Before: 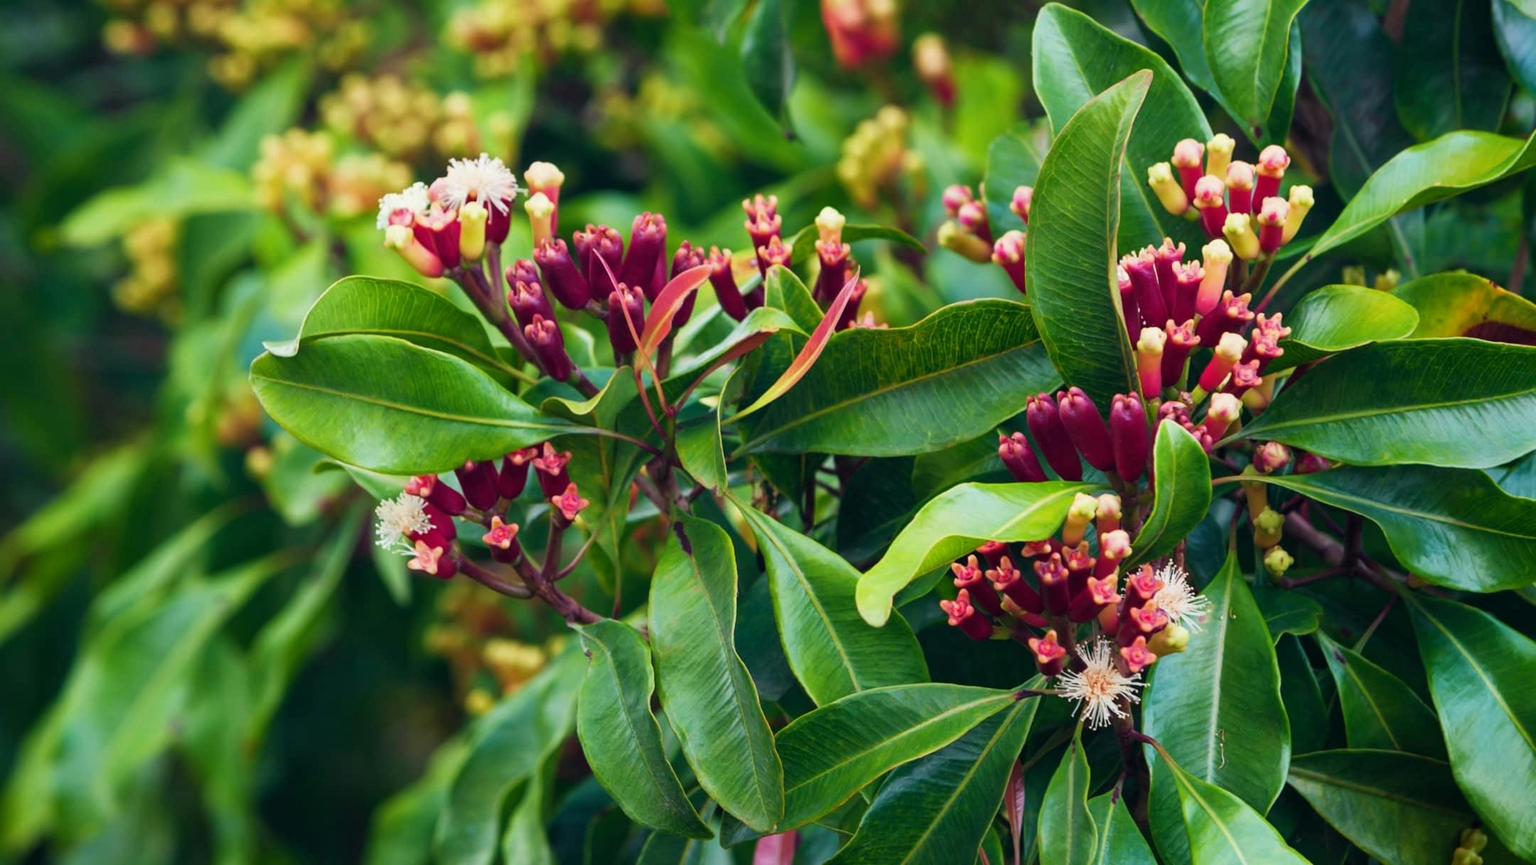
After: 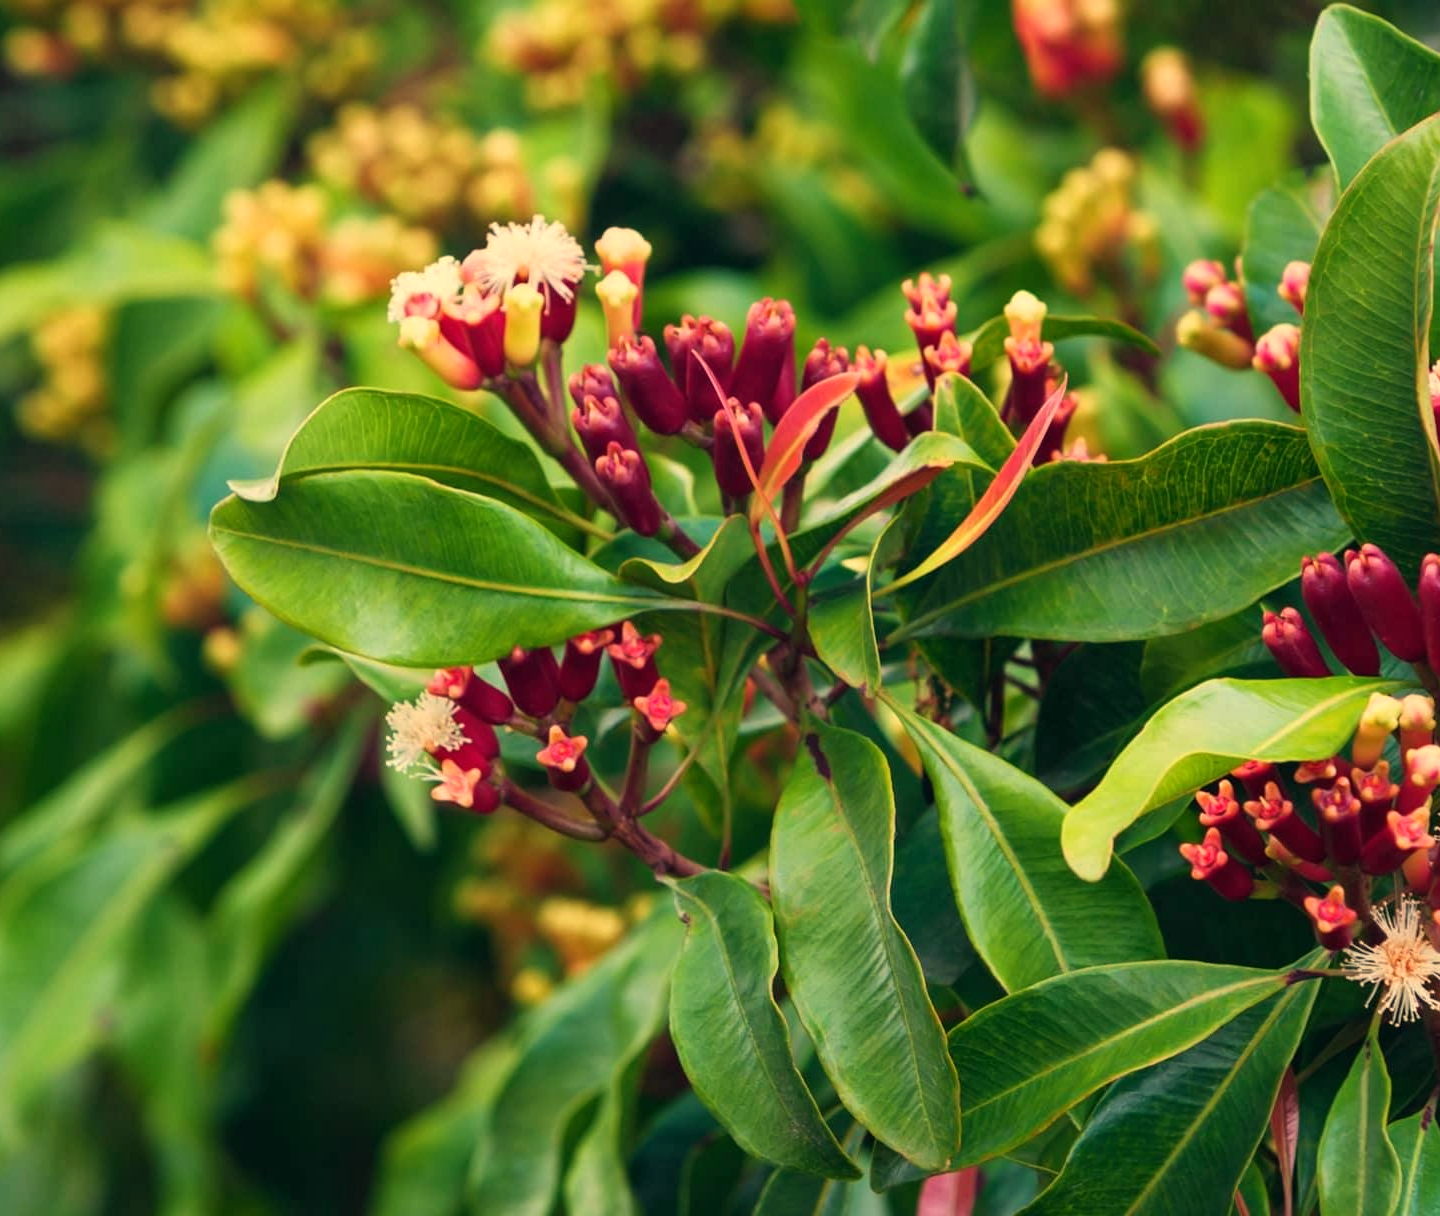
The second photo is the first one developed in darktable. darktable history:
white balance: red 1.138, green 0.996, blue 0.812
crop and rotate: left 6.617%, right 26.717%
